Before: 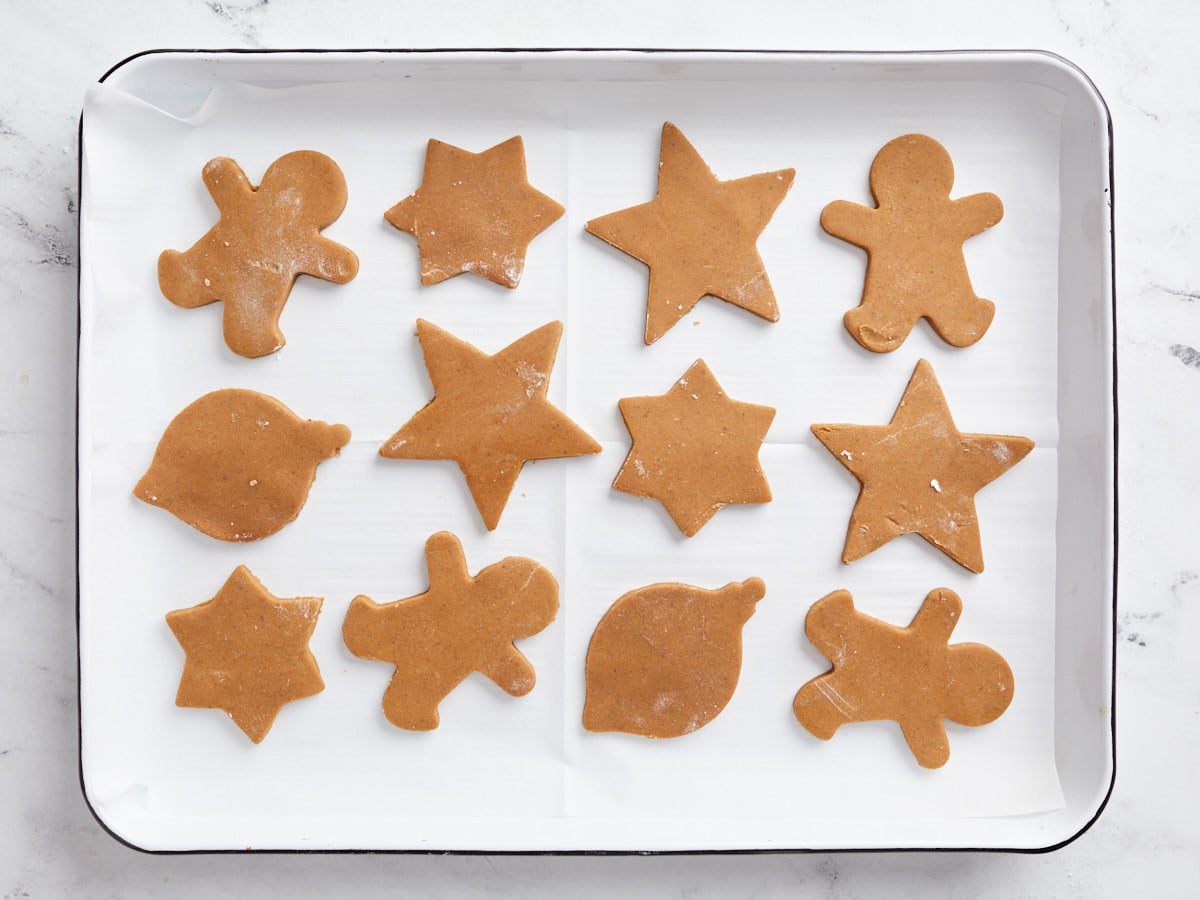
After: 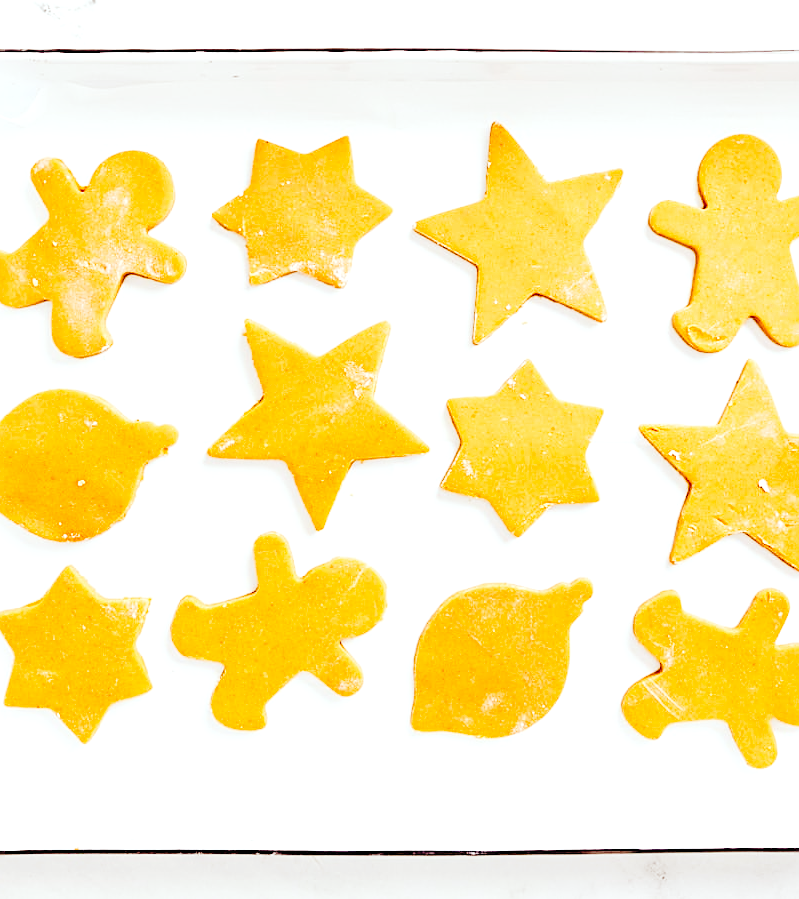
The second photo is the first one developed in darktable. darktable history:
tone curve: curves: ch0 [(0, 0.006) (0.184, 0.117) (0.405, 0.46) (0.456, 0.528) (0.634, 0.728) (0.877, 0.89) (0.984, 0.935)]; ch1 [(0, 0) (0.443, 0.43) (0.492, 0.489) (0.566, 0.579) (0.595, 0.625) (0.608, 0.667) (0.65, 0.729) (1, 1)]; ch2 [(0, 0) (0.33, 0.301) (0.421, 0.443) (0.447, 0.489) (0.495, 0.505) (0.537, 0.583) (0.586, 0.591) (0.663, 0.686) (1, 1)], preserve colors none
sharpen: on, module defaults
exposure: exposure 1.479 EV, compensate highlight preservation false
color balance rgb: shadows lift › chroma 3.154%, shadows lift › hue 277.99°, power › luminance 9.784%, power › chroma 2.819%, power › hue 57.41°, global offset › luminance -1.432%, perceptual saturation grading › global saturation 25.375%, perceptual brilliance grading › global brilliance 2.161%, perceptual brilliance grading › highlights -3.967%
crop and rotate: left 14.4%, right 18.935%
